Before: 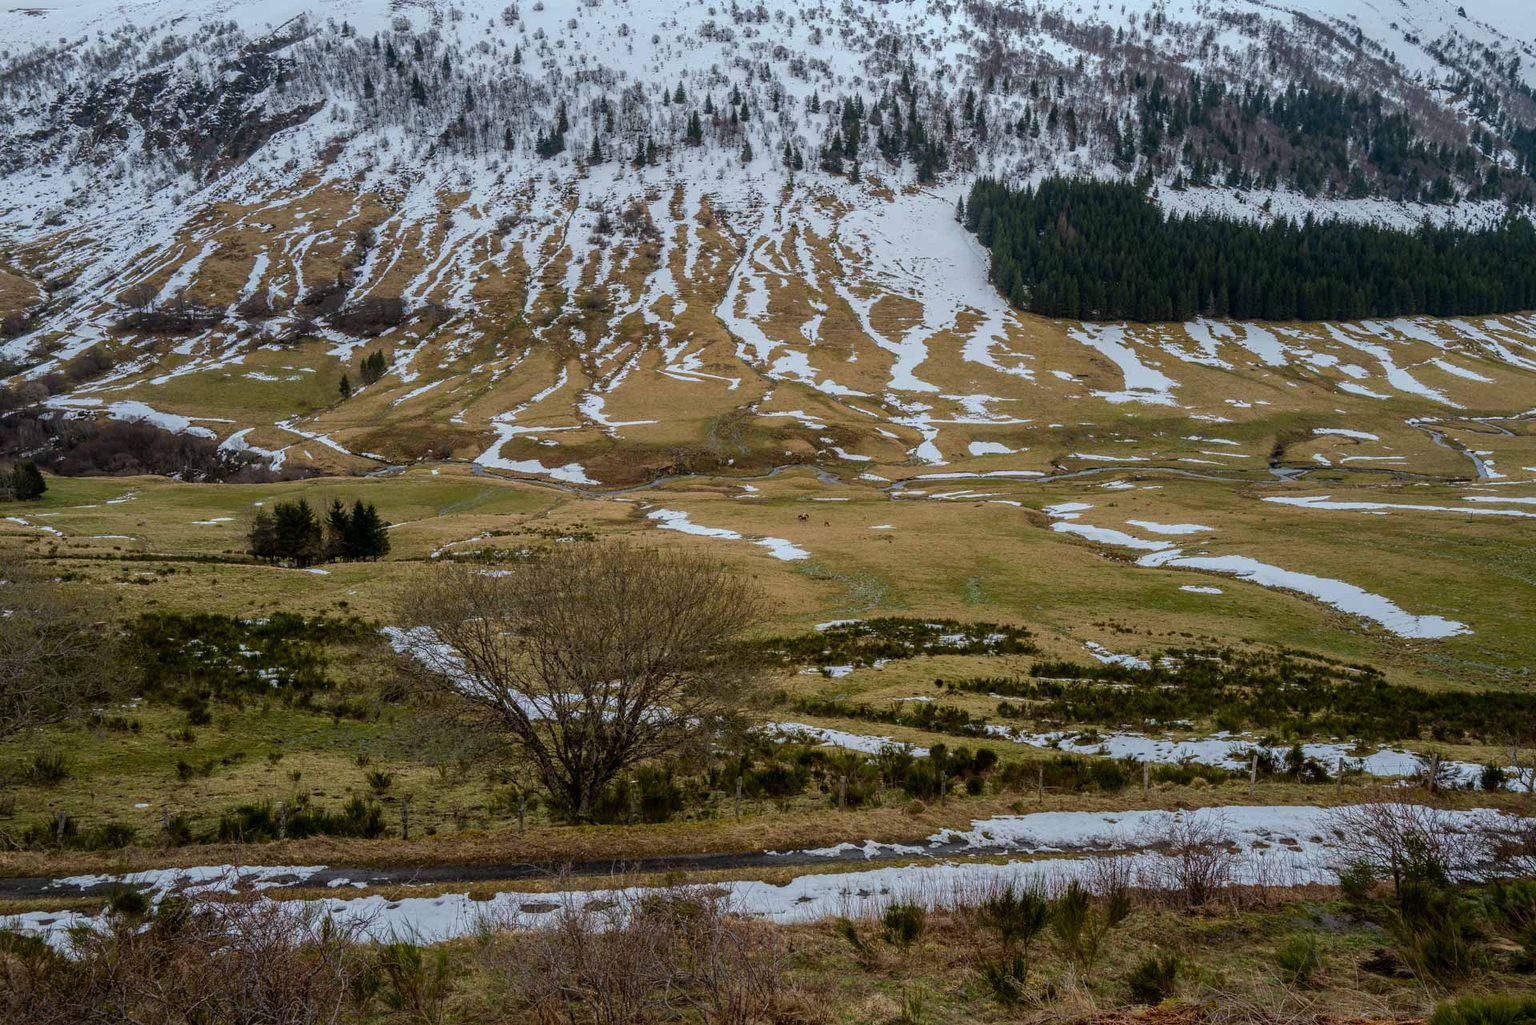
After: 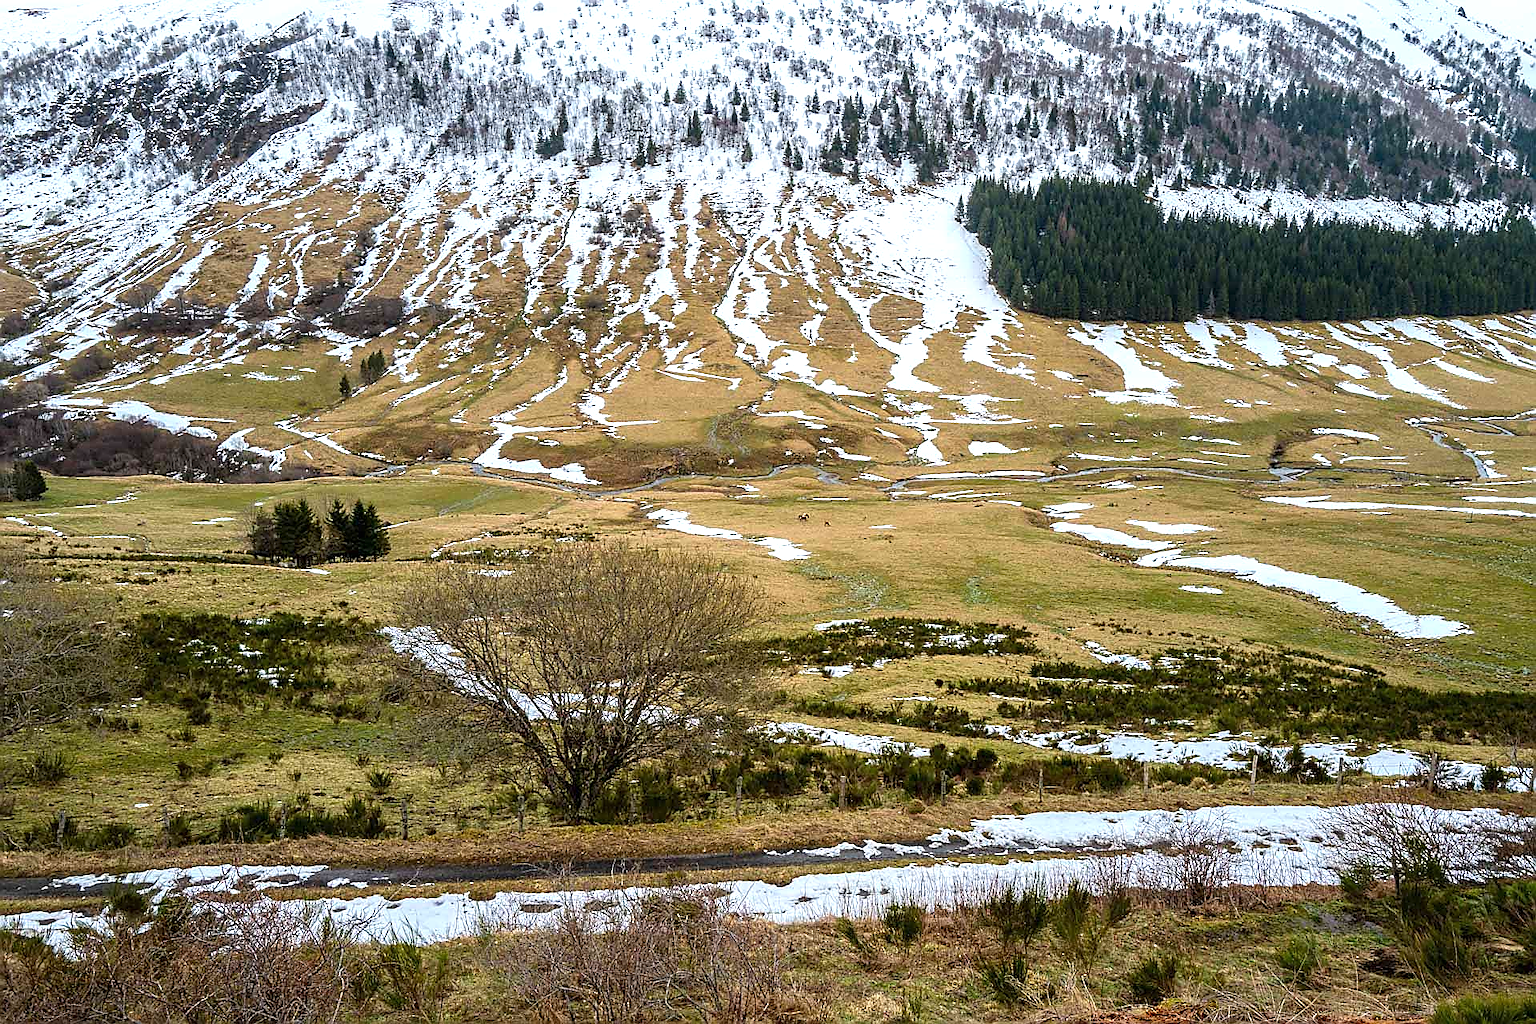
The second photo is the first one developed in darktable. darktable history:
sharpen: radius 1.4, amount 1.25, threshold 0.7
exposure: black level correction 0, exposure 1.1 EV, compensate exposure bias true, compensate highlight preservation false
